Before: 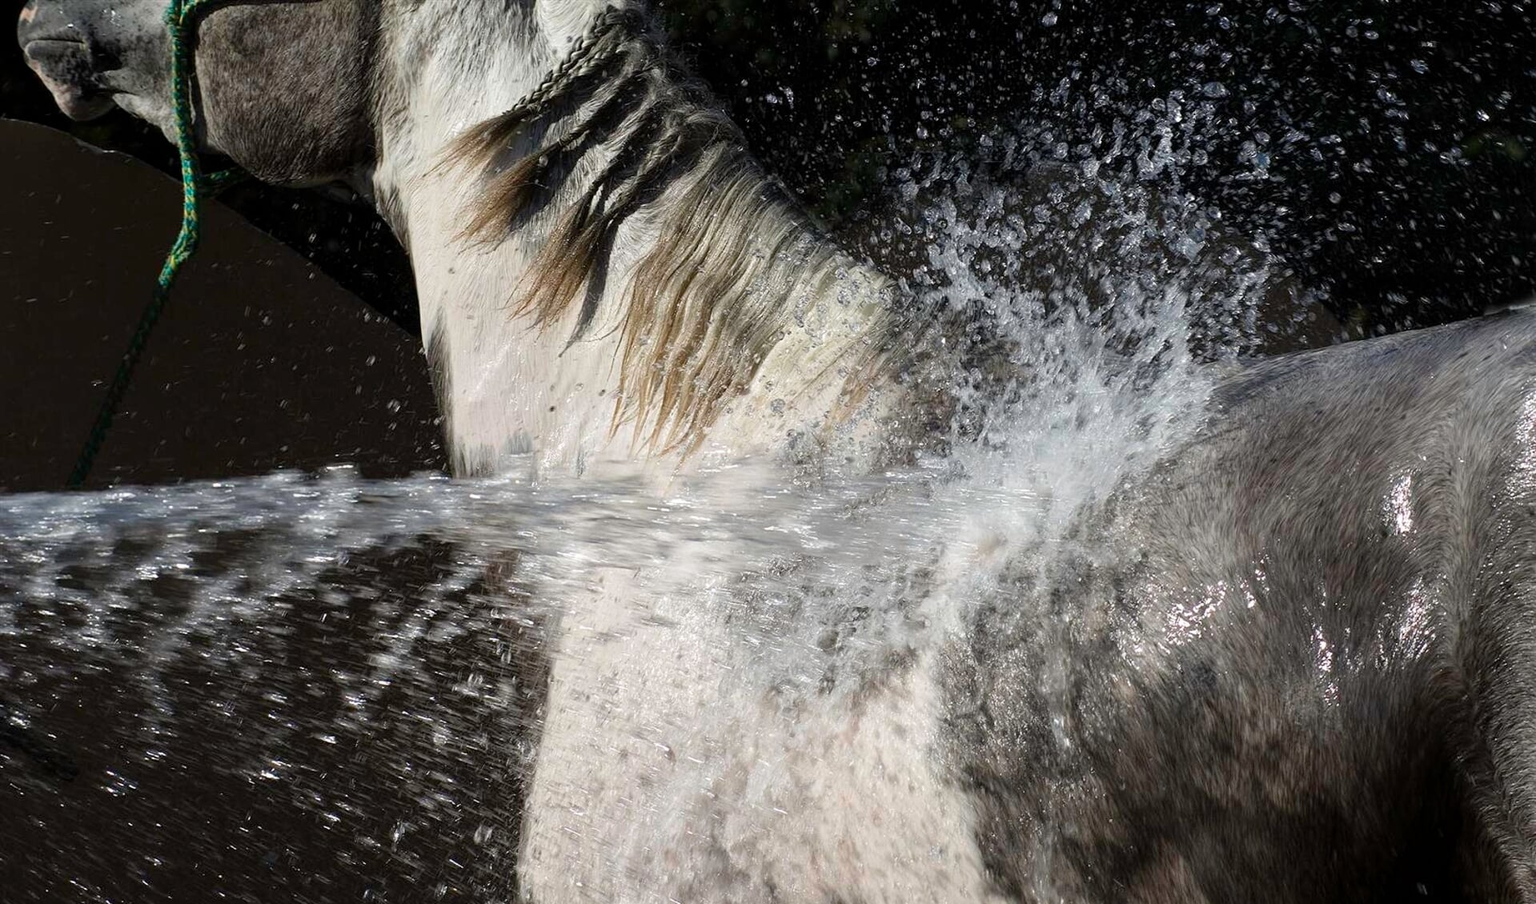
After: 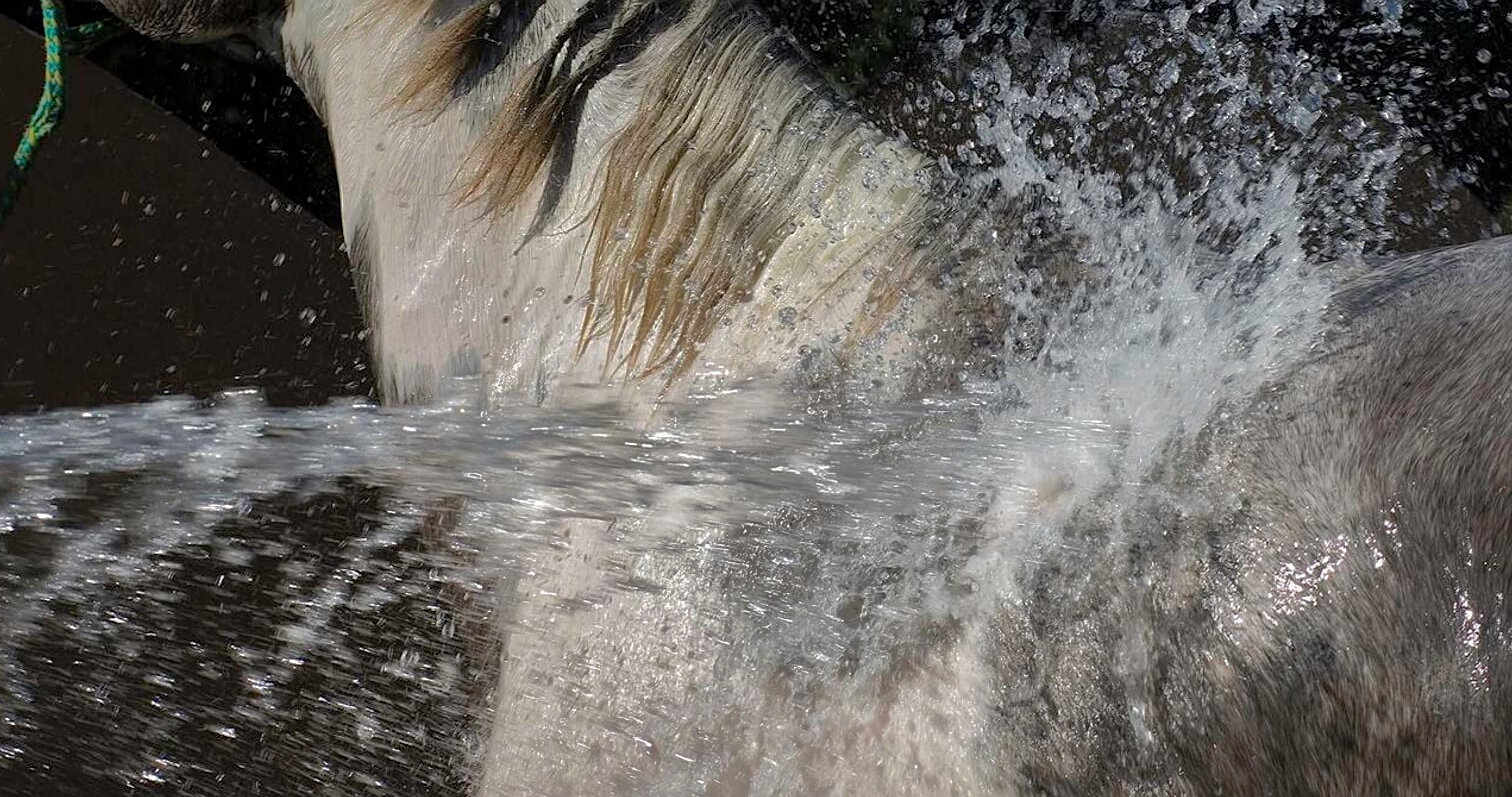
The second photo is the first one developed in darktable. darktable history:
crop: left 9.604%, top 16.977%, right 11.278%, bottom 12.36%
shadows and highlights: shadows 38.61, highlights -74.84
sharpen: amount 0.216
